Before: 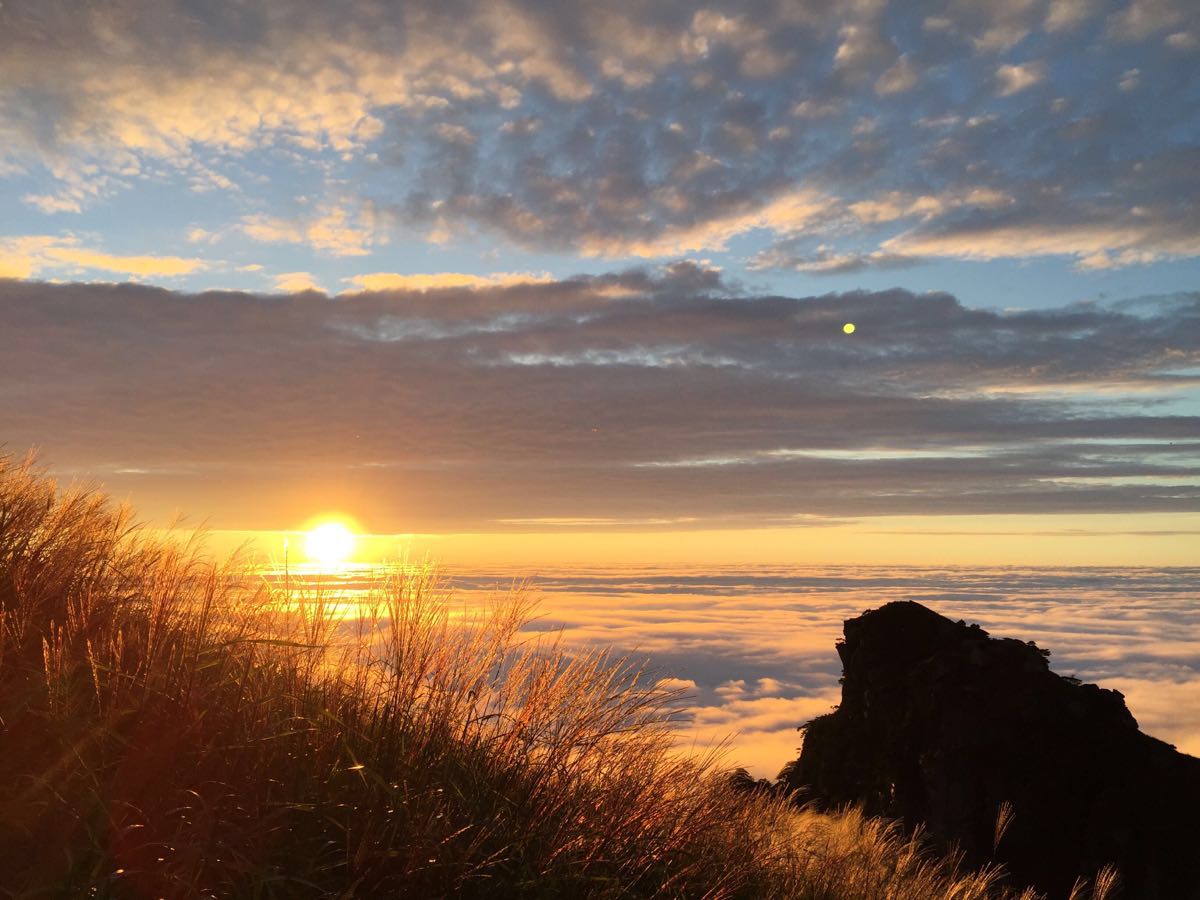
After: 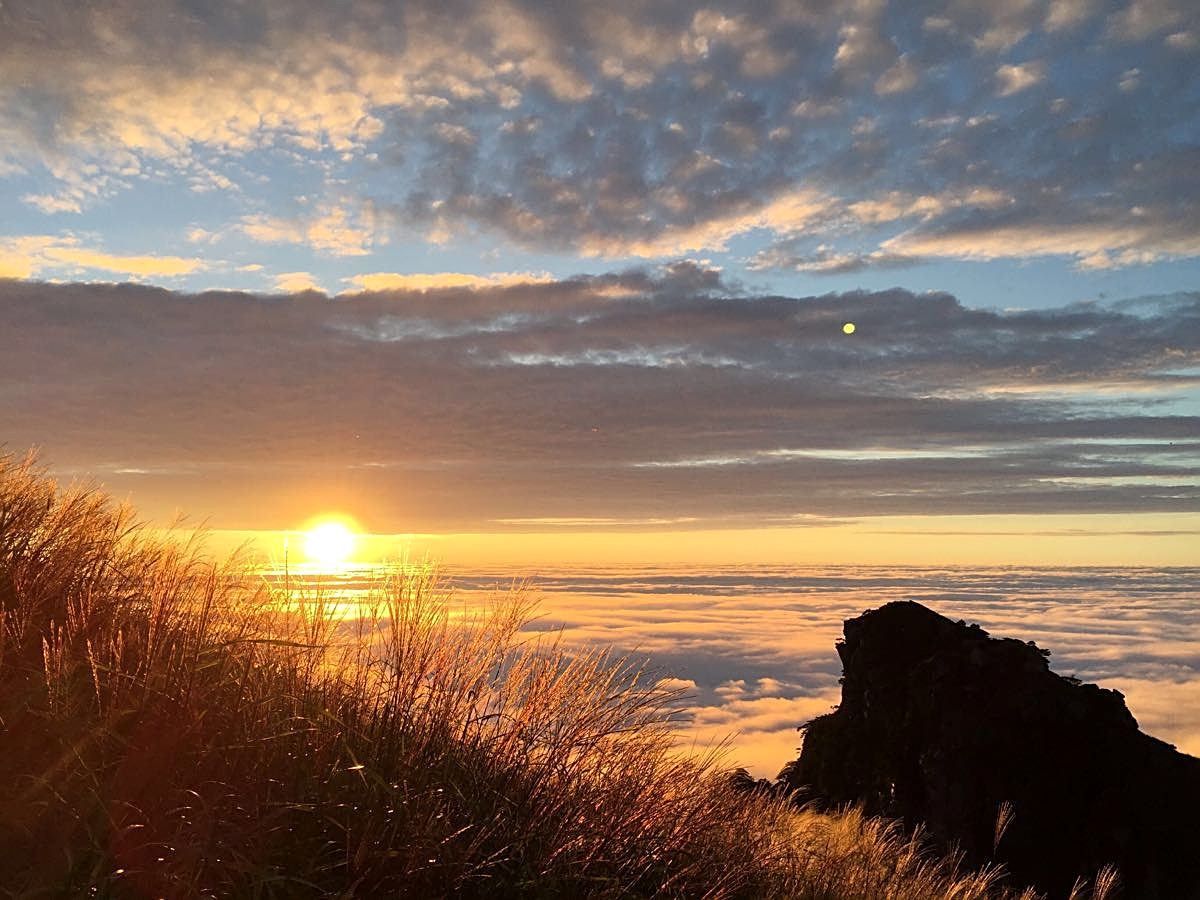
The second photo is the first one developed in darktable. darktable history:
sharpen: amount 0.6
local contrast: highlights 100%, shadows 100%, detail 120%, midtone range 0.2
